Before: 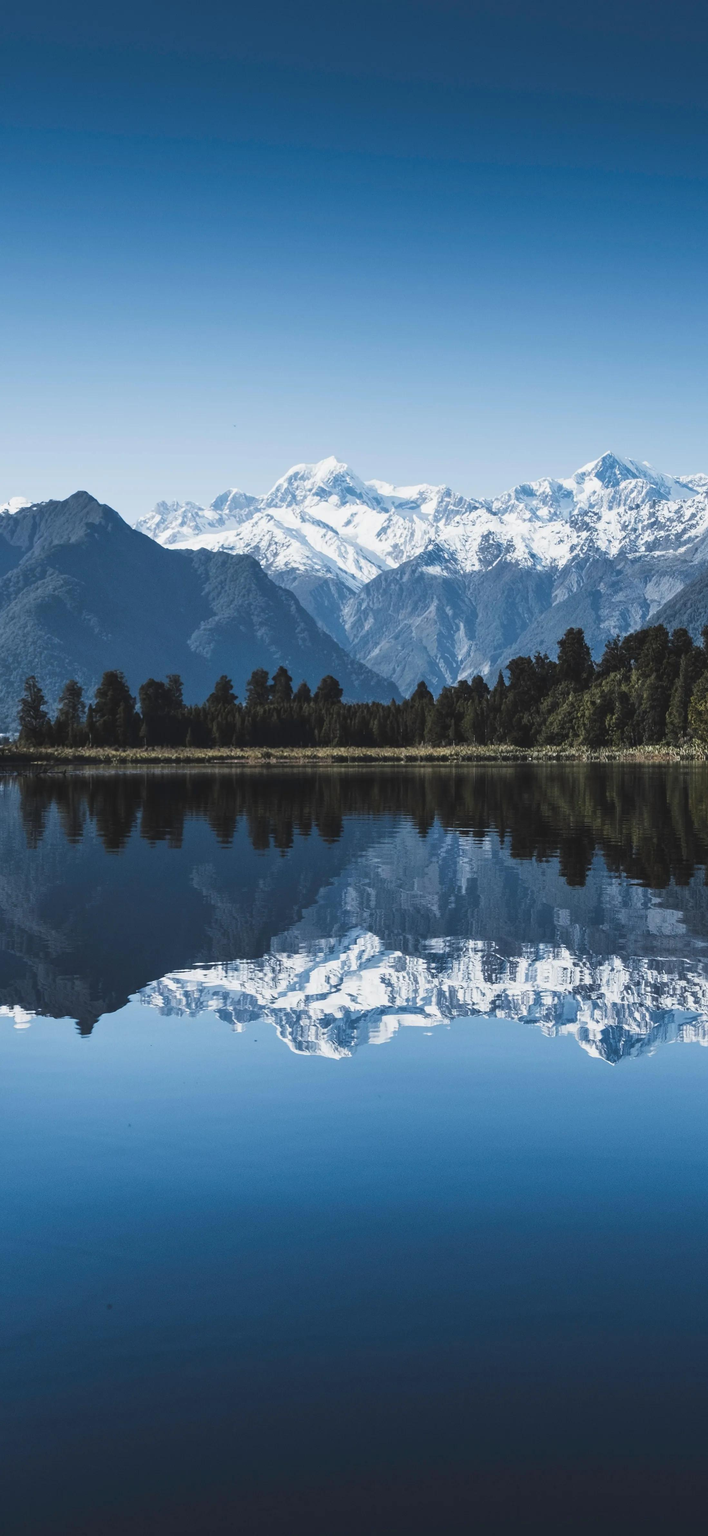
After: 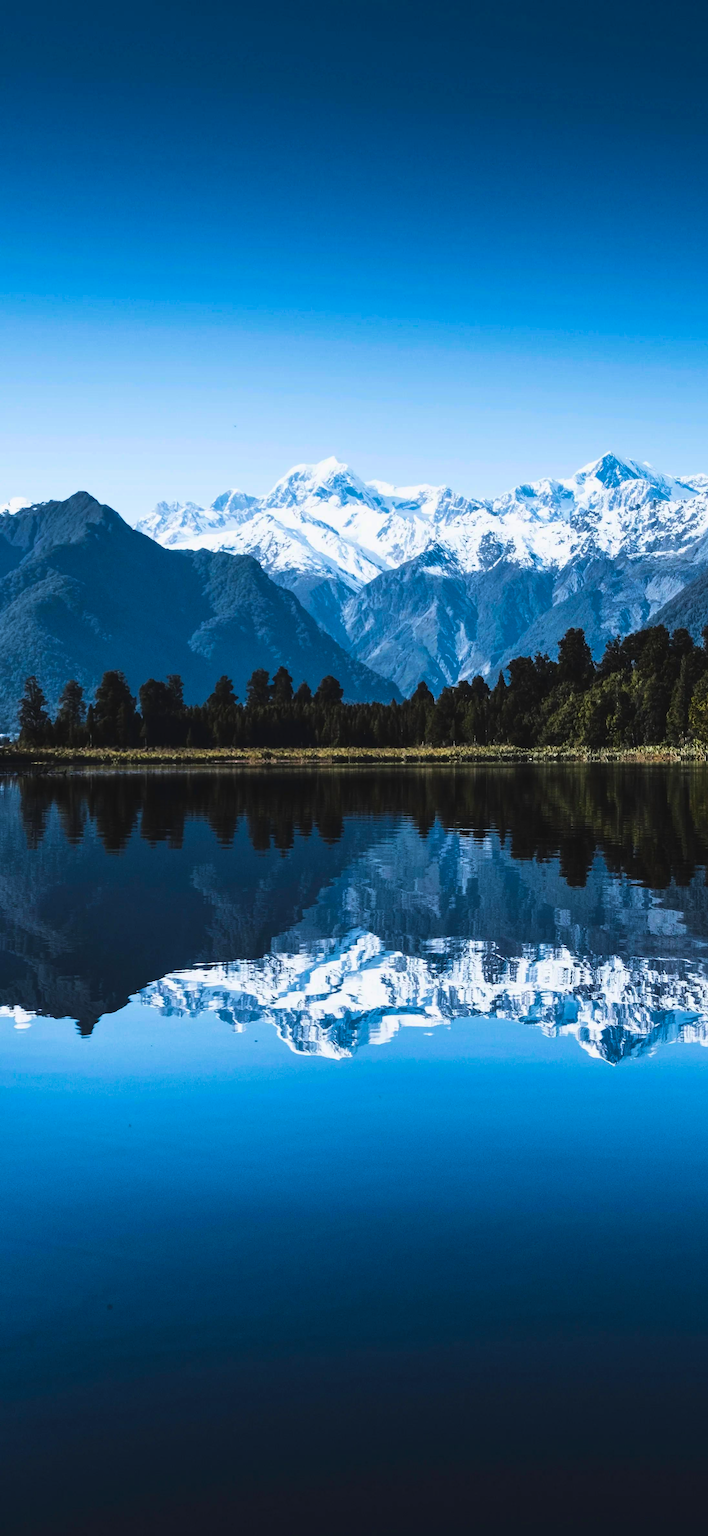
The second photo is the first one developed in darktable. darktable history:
velvia: on, module defaults
color zones: curves: ch0 [(0, 0.425) (0.143, 0.422) (0.286, 0.42) (0.429, 0.419) (0.571, 0.419) (0.714, 0.42) (0.857, 0.422) (1, 0.425)]; ch1 [(0, 0.666) (0.143, 0.669) (0.286, 0.671) (0.429, 0.67) (0.571, 0.67) (0.714, 0.67) (0.857, 0.67) (1, 0.666)]
tone curve: curves: ch0 [(0, 0) (0.187, 0.12) (0.384, 0.363) (0.618, 0.698) (0.754, 0.857) (0.875, 0.956) (1, 0.987)]; ch1 [(0, 0) (0.402, 0.36) (0.476, 0.466) (0.501, 0.501) (0.518, 0.514) (0.564, 0.608) (0.614, 0.664) (0.692, 0.744) (1, 1)]; ch2 [(0, 0) (0.435, 0.412) (0.483, 0.481) (0.503, 0.503) (0.522, 0.535) (0.563, 0.601) (0.627, 0.699) (0.699, 0.753) (0.997, 0.858)], color space Lab, linked channels, preserve colors none
